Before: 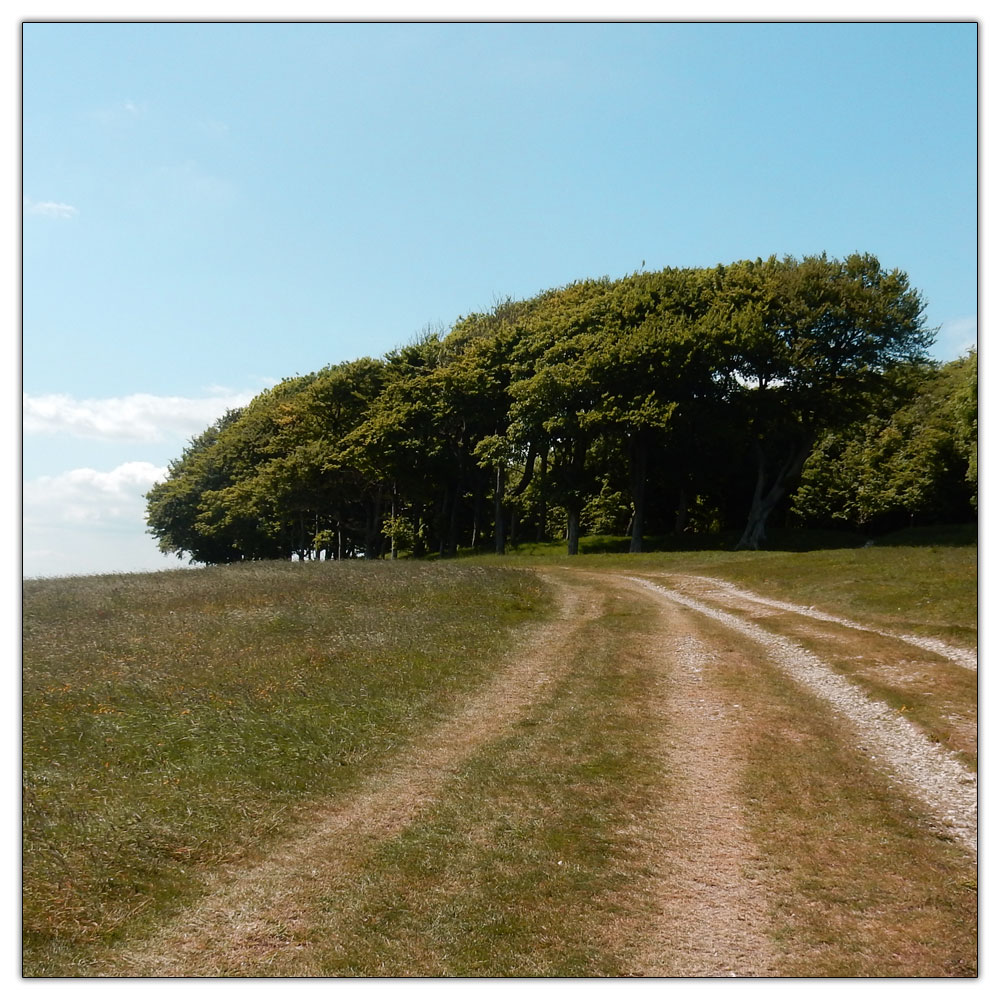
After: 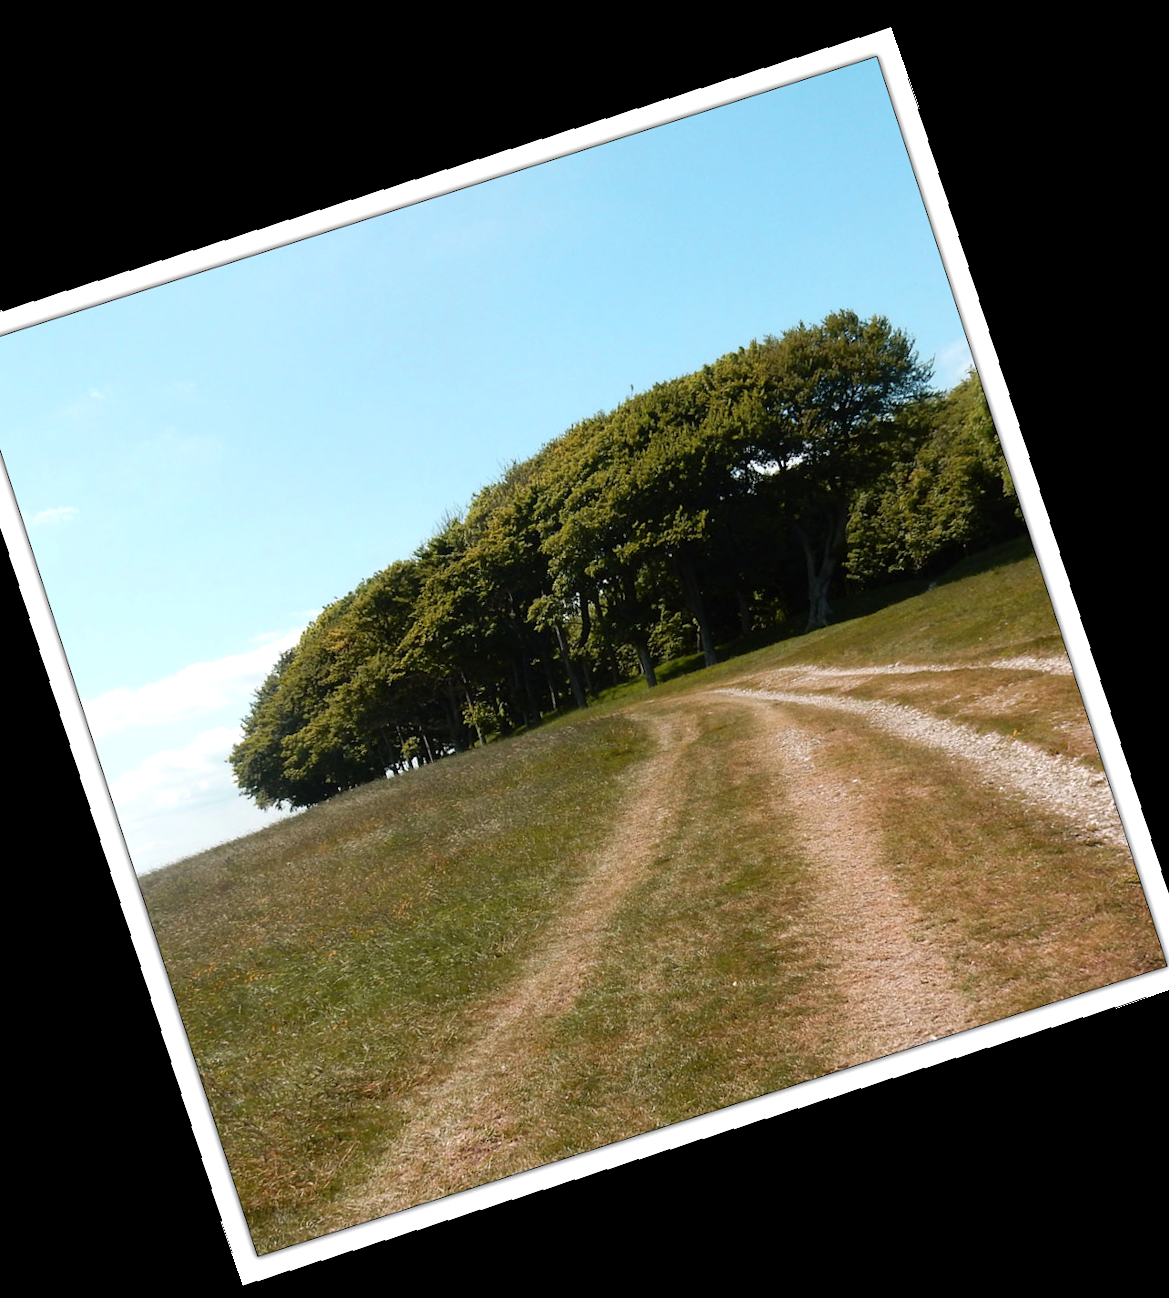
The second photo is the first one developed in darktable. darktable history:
rotate and perspective: rotation 1.72°, automatic cropping off
exposure: exposure 0.3 EV, compensate highlight preservation false
crop and rotate: angle 19.43°, left 6.812%, right 4.125%, bottom 1.087%
